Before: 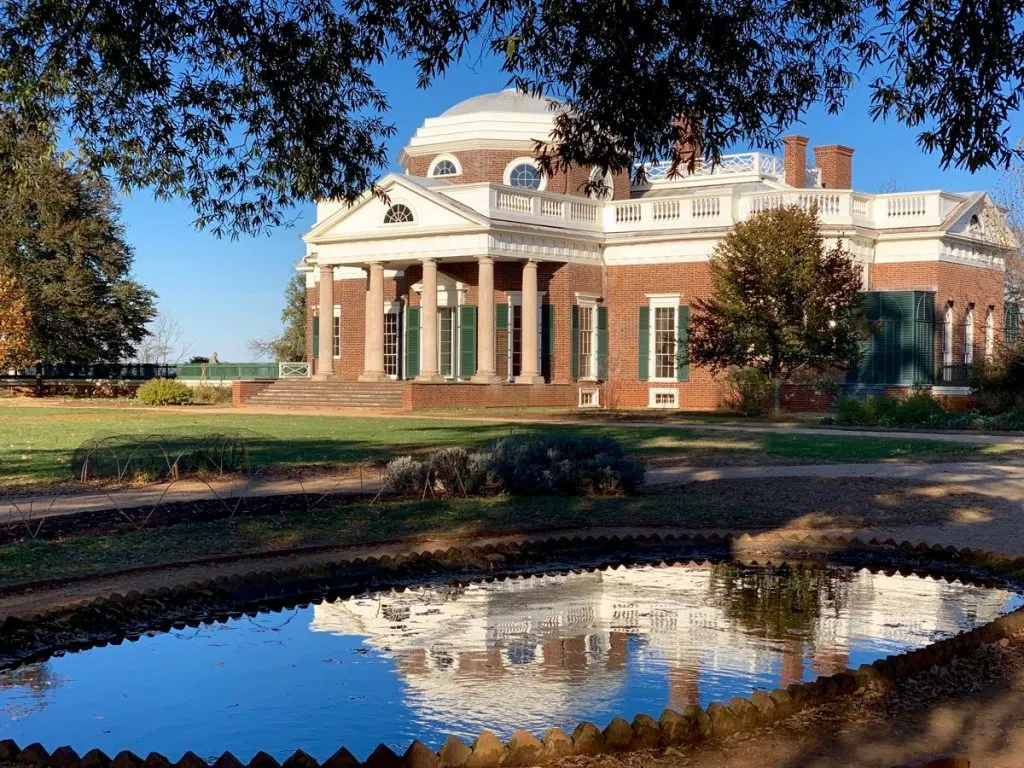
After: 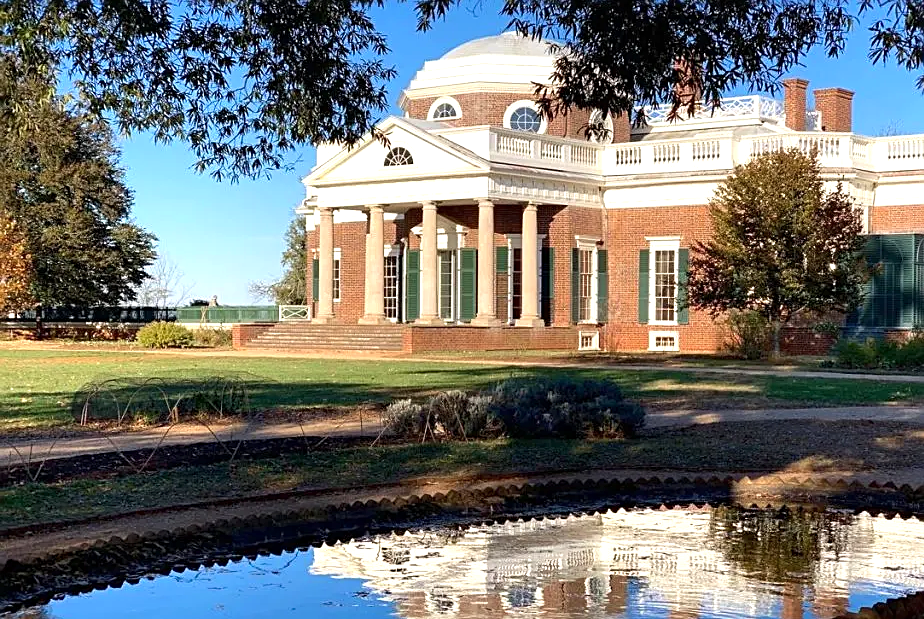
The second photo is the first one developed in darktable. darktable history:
crop: top 7.461%, right 9.696%, bottom 11.928%
exposure: exposure 0.526 EV, compensate exposure bias true, compensate highlight preservation false
sharpen: on, module defaults
